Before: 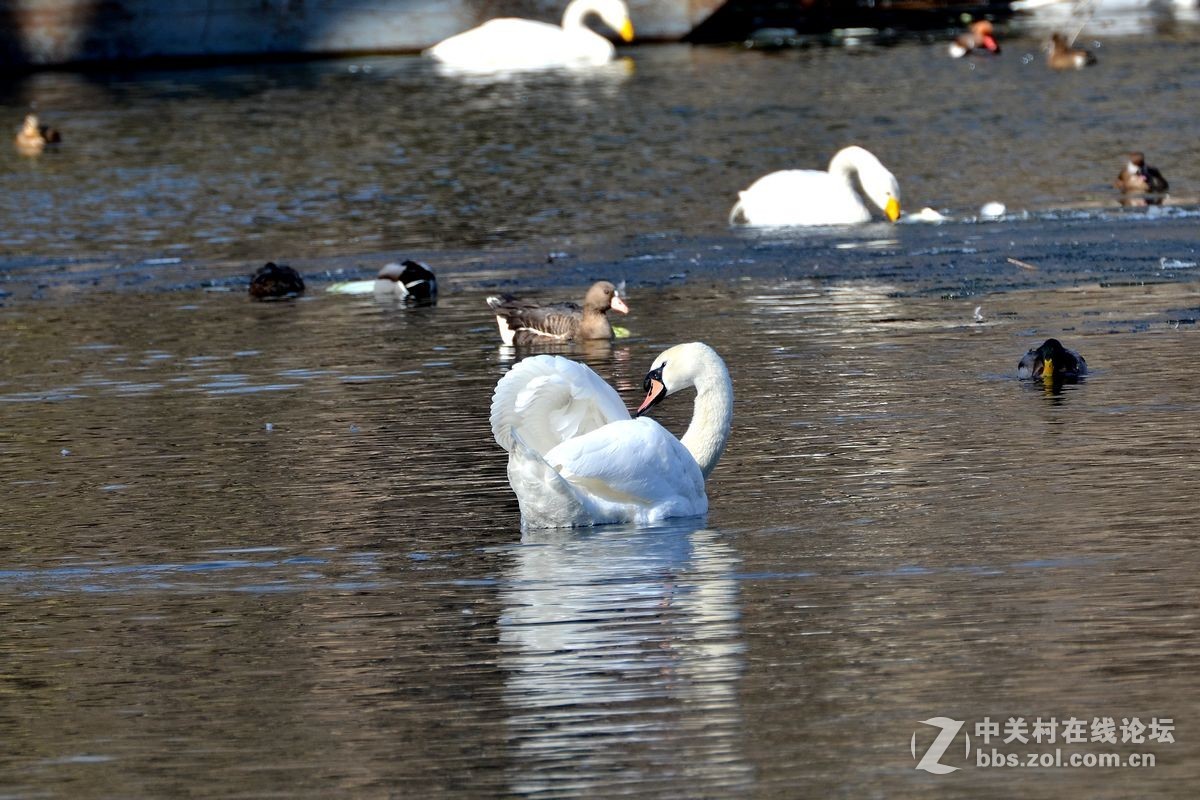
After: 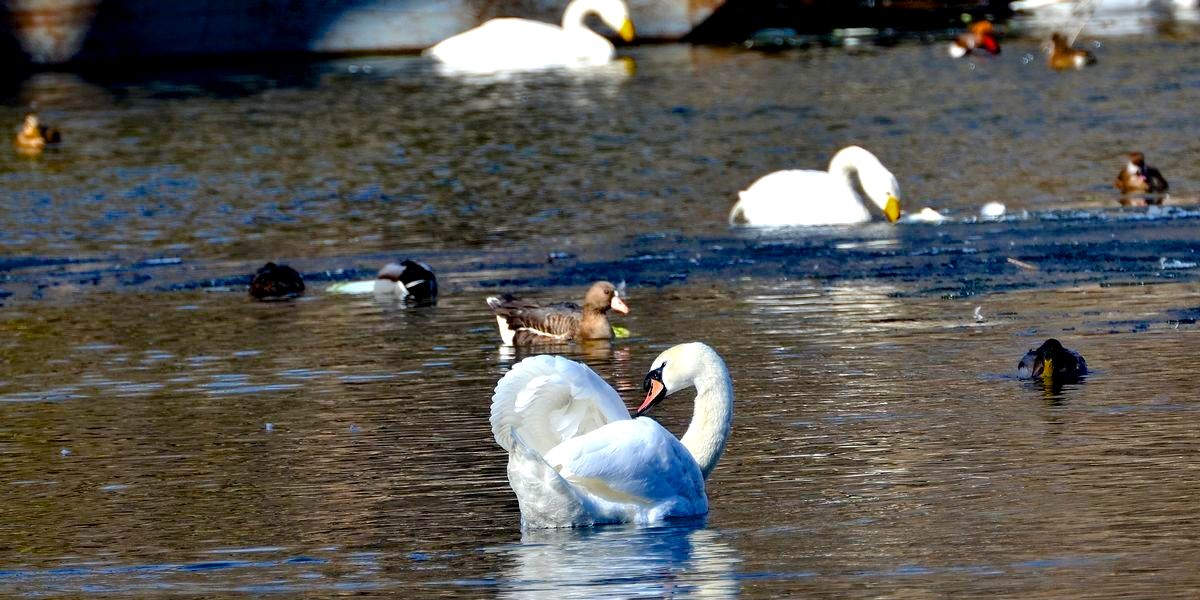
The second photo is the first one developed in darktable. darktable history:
local contrast: highlights 107%, shadows 103%, detail 120%, midtone range 0.2
color balance rgb: perceptual saturation grading › global saturation 35.703%, perceptual saturation grading › shadows 35.26%, saturation formula JzAzBz (2021)
crop: bottom 24.98%
